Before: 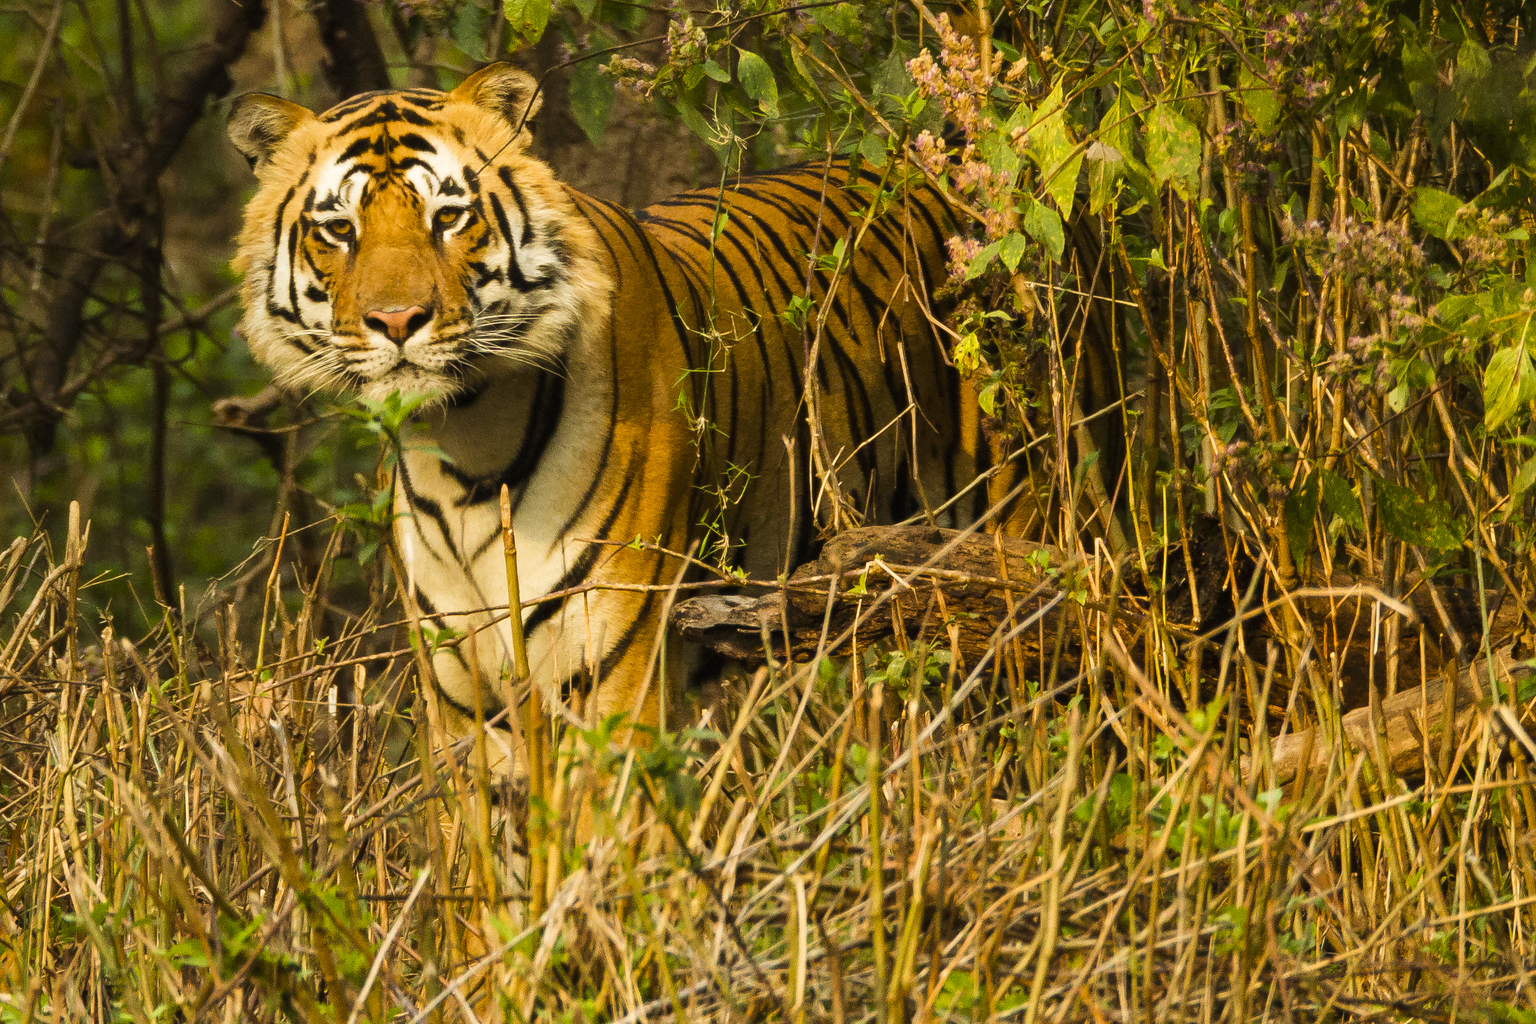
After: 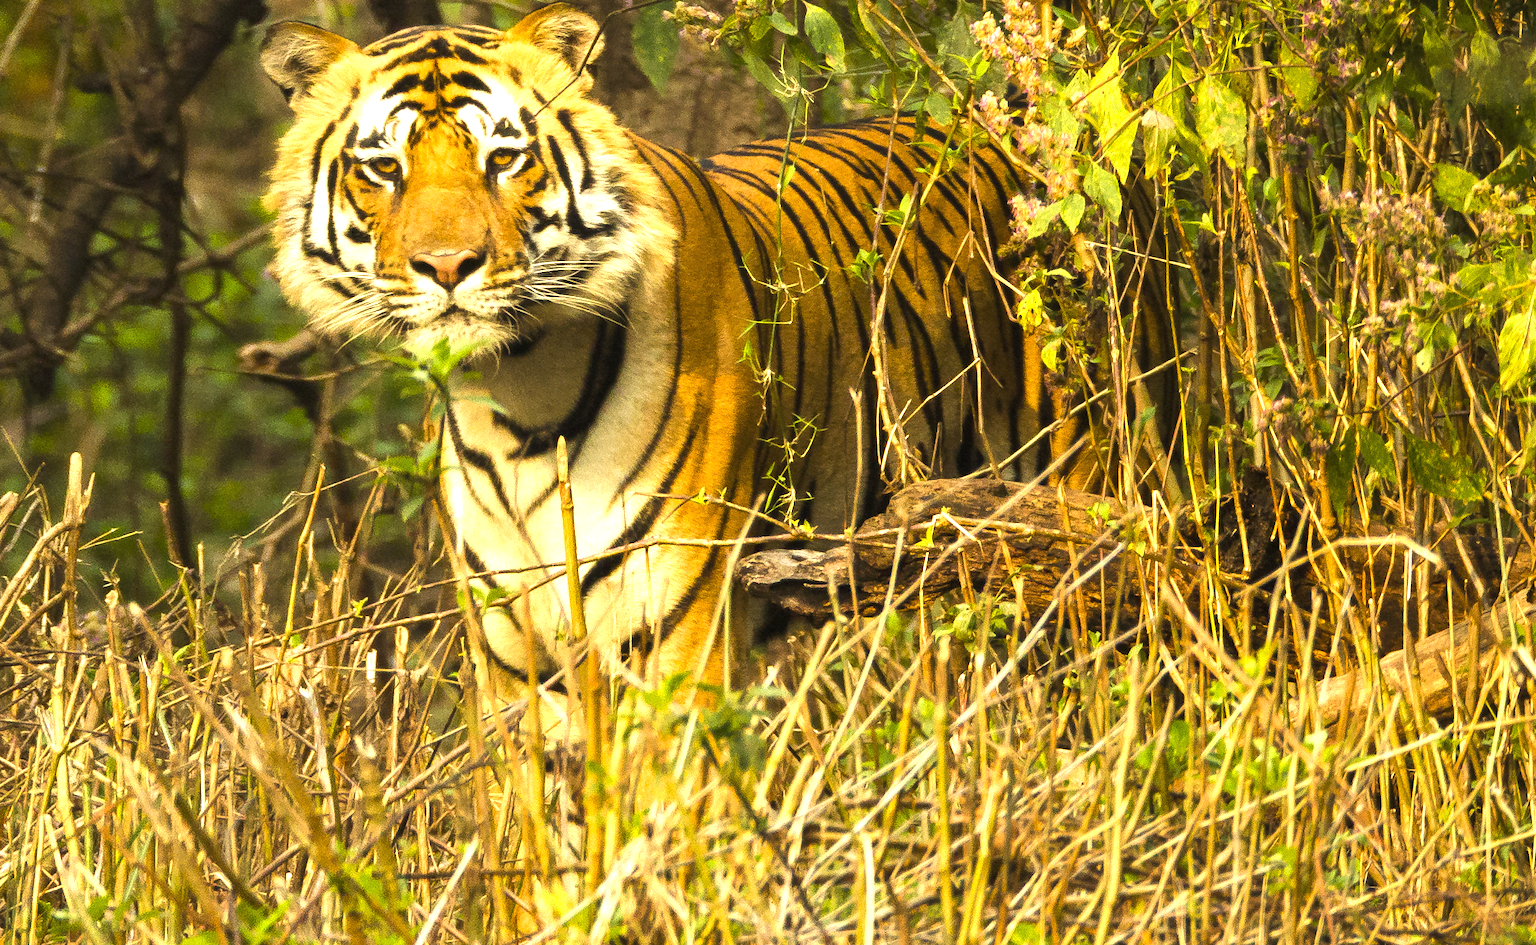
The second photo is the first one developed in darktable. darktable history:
rotate and perspective: rotation -0.013°, lens shift (vertical) -0.027, lens shift (horizontal) 0.178, crop left 0.016, crop right 0.989, crop top 0.082, crop bottom 0.918
exposure: black level correction 0, exposure 1 EV, compensate exposure bias true, compensate highlight preservation false
